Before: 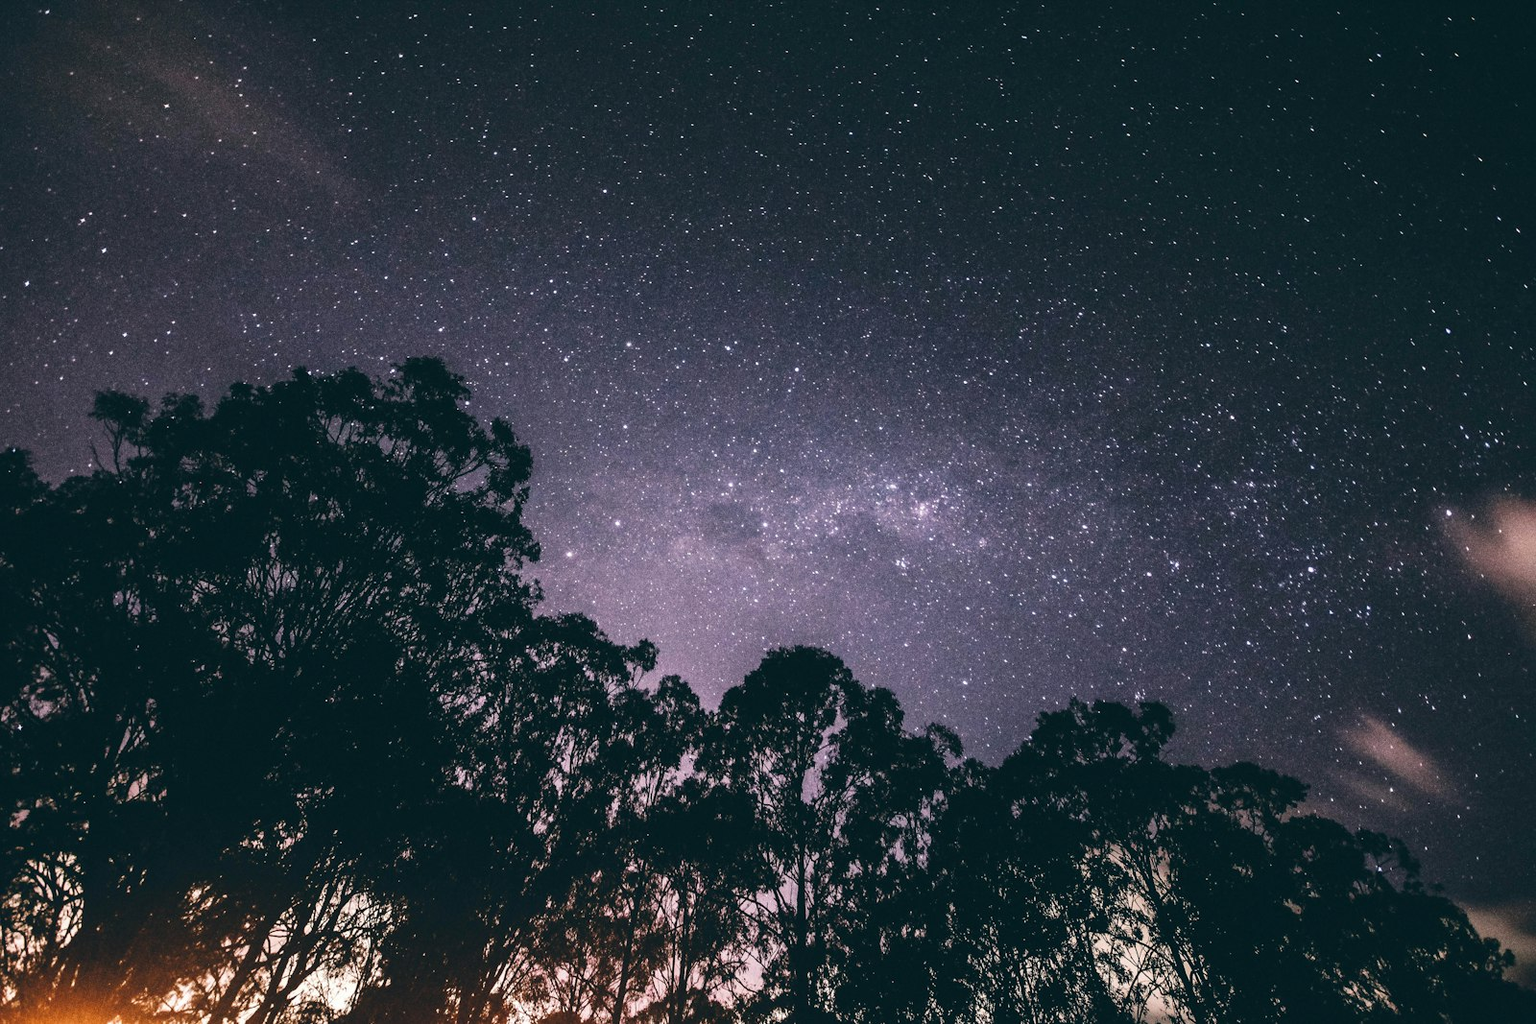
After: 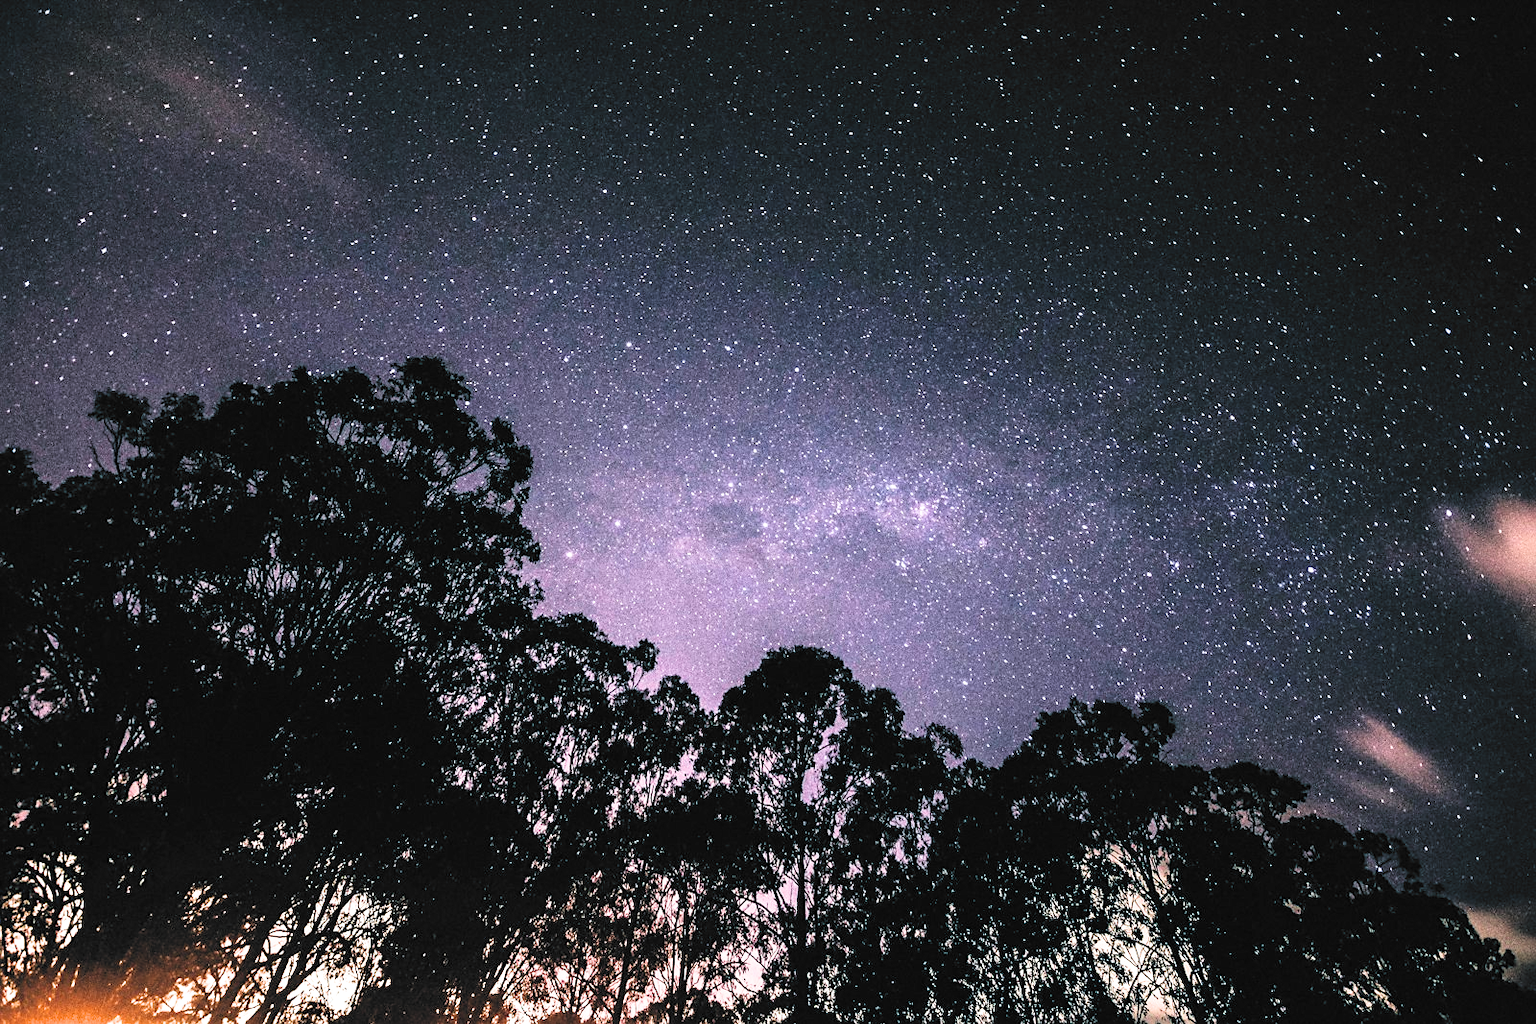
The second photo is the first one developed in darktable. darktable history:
velvia: on, module defaults
filmic rgb: black relative exposure -5.14 EV, white relative exposure 3.18 EV, hardness 3.45, contrast 1.195, highlights saturation mix -49.75%, color science v6 (2022), iterations of high-quality reconstruction 10
exposure: black level correction 0, exposure 0.906 EV, compensate highlight preservation false
sharpen: radius 1.861, amount 0.4, threshold 1.657
